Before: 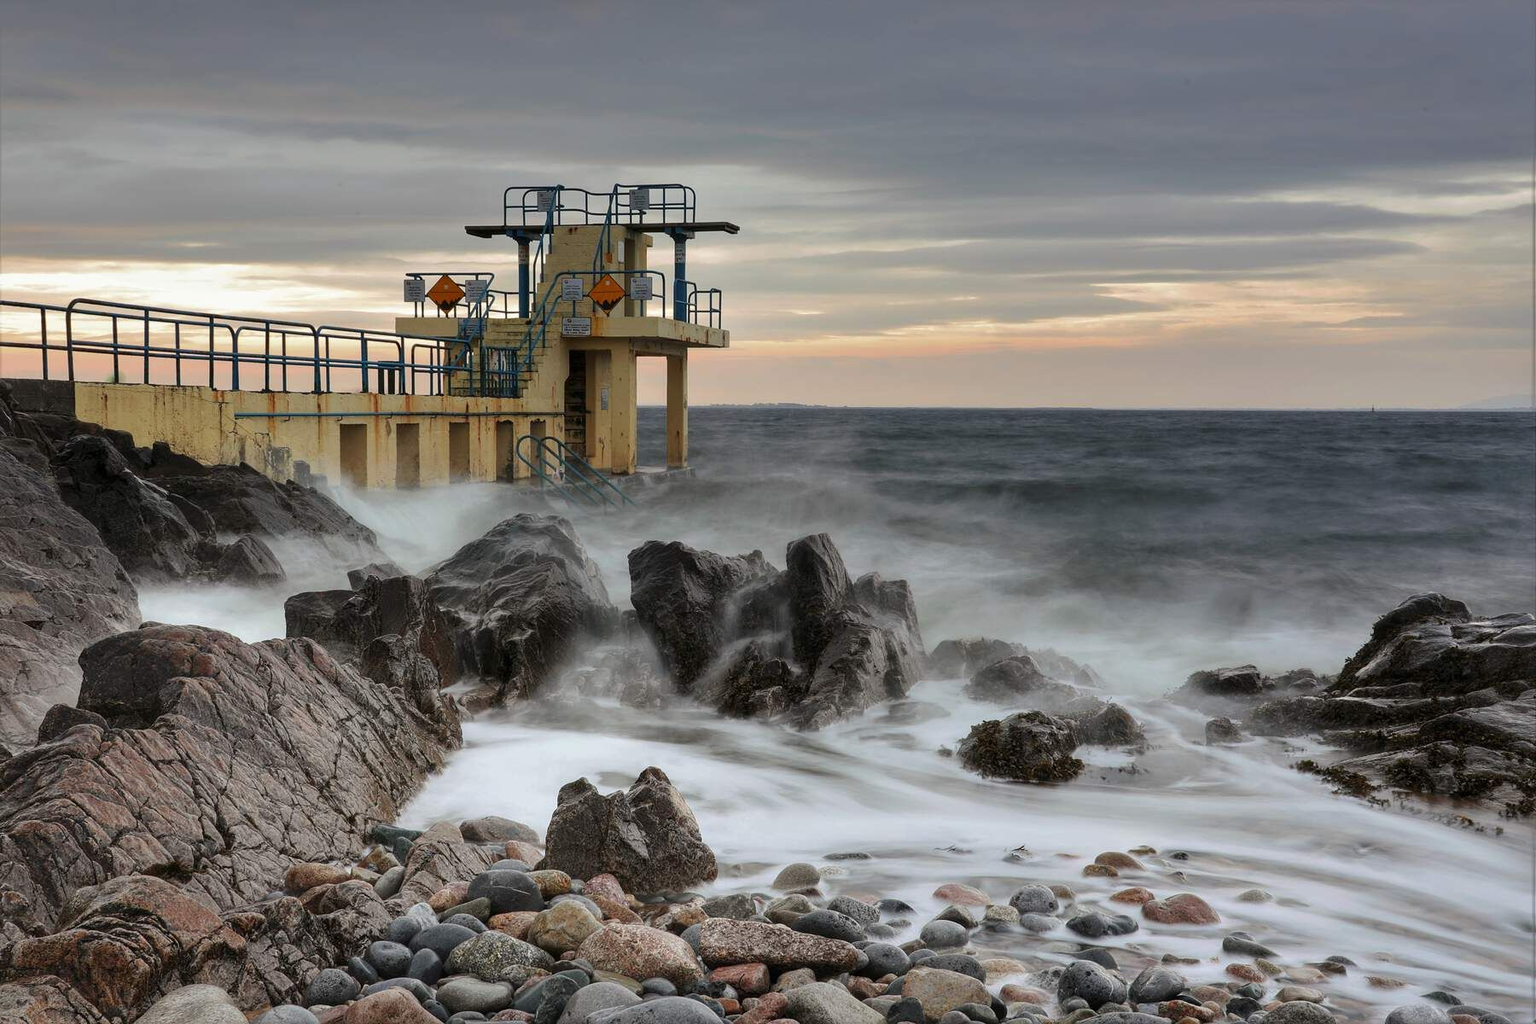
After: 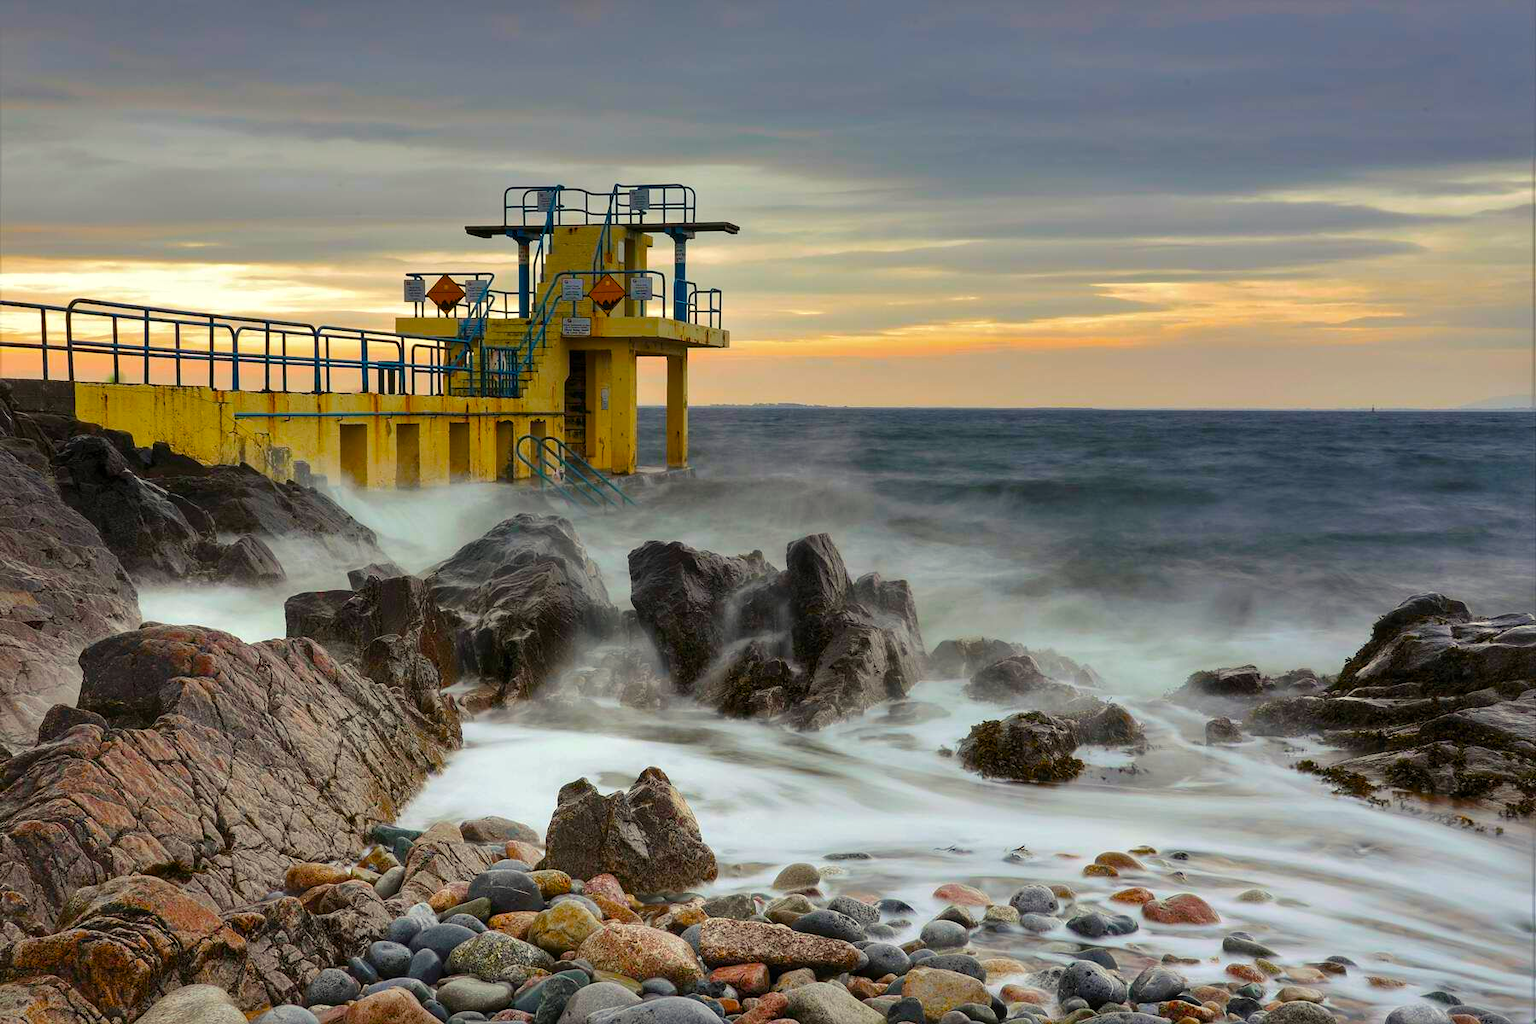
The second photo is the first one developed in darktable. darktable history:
color balance rgb: highlights gain › luminance 6.503%, highlights gain › chroma 2.499%, highlights gain › hue 91.38°, linear chroma grading › global chroma 24.454%, perceptual saturation grading › global saturation 35.999%, perceptual saturation grading › shadows 36.079%, global vibrance 20%
tone equalizer: on, module defaults
